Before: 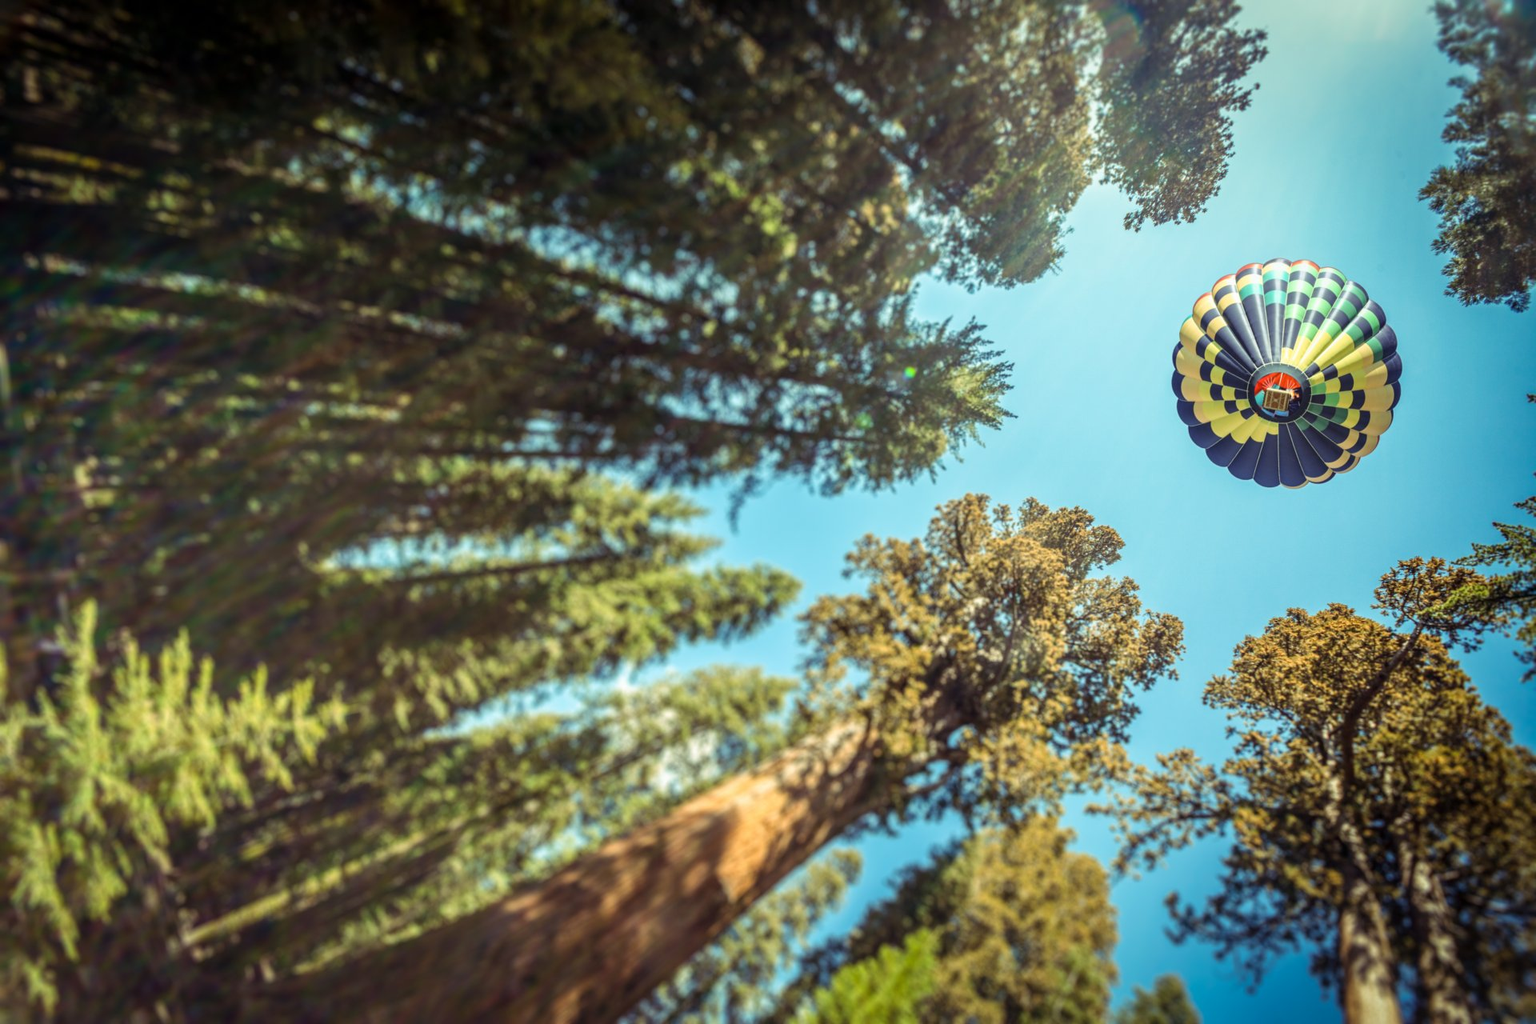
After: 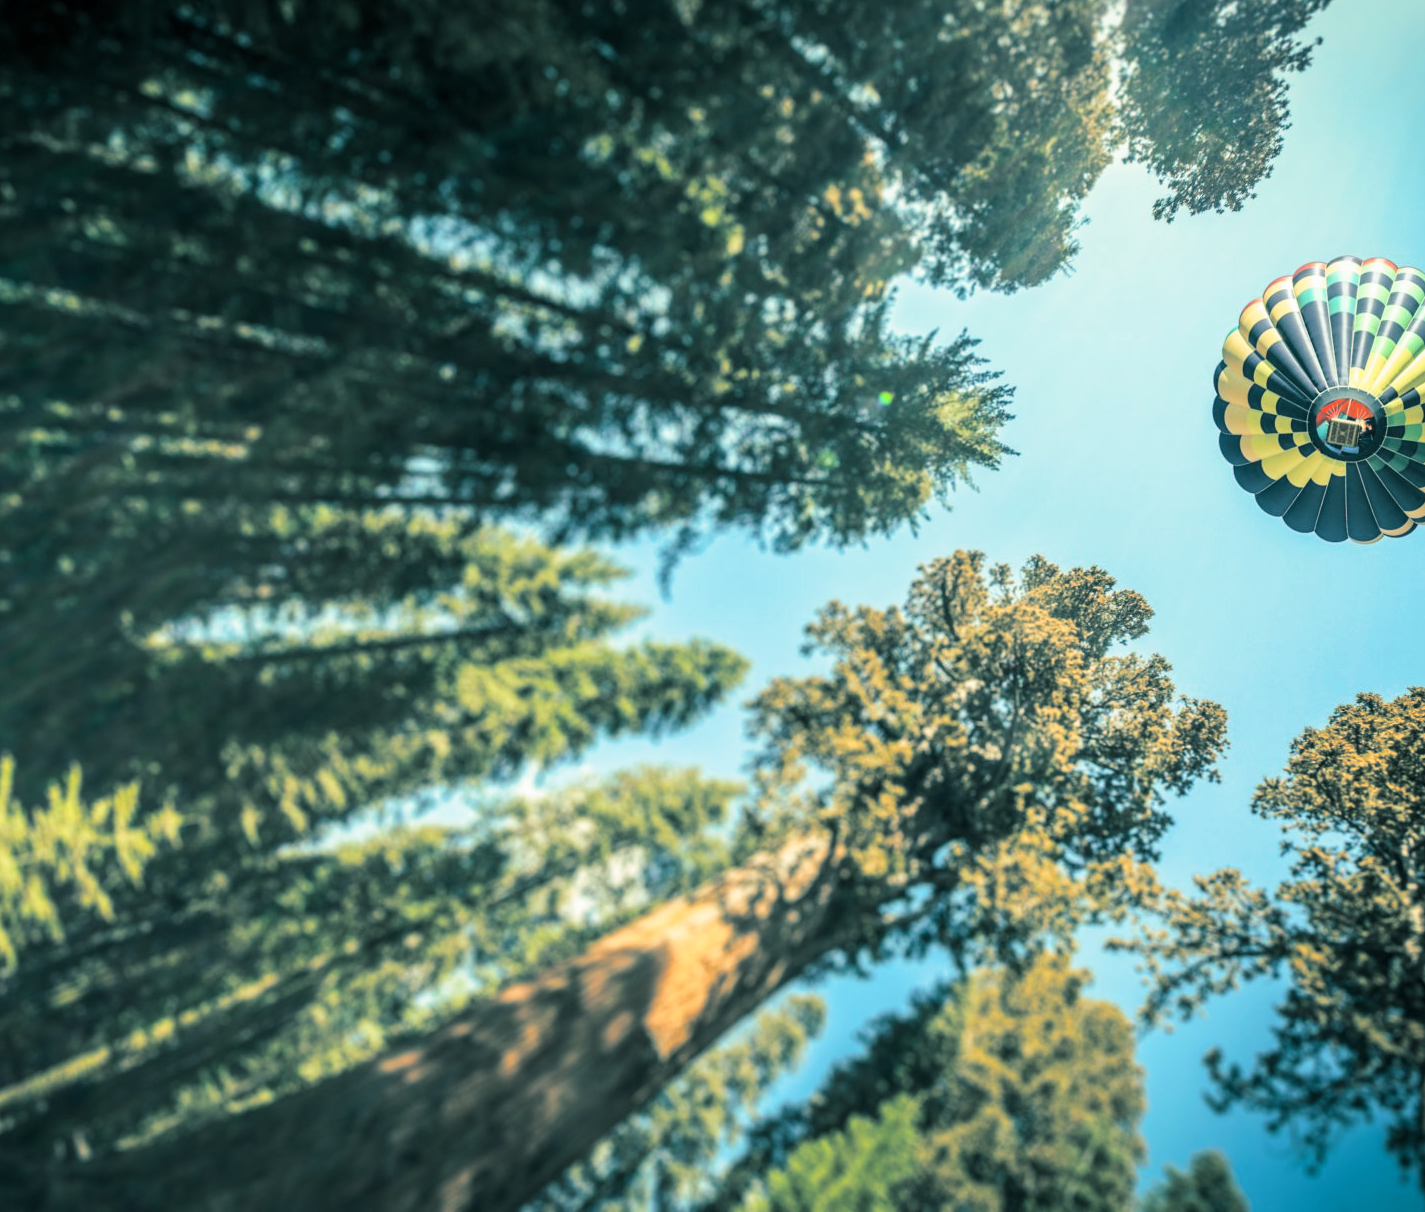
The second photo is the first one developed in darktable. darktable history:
crop and rotate: left 13.15%, top 5.251%, right 12.609%
split-toning: shadows › hue 186.43°, highlights › hue 49.29°, compress 30.29%
contrast brightness saturation: contrast 0.15, brightness 0.05
